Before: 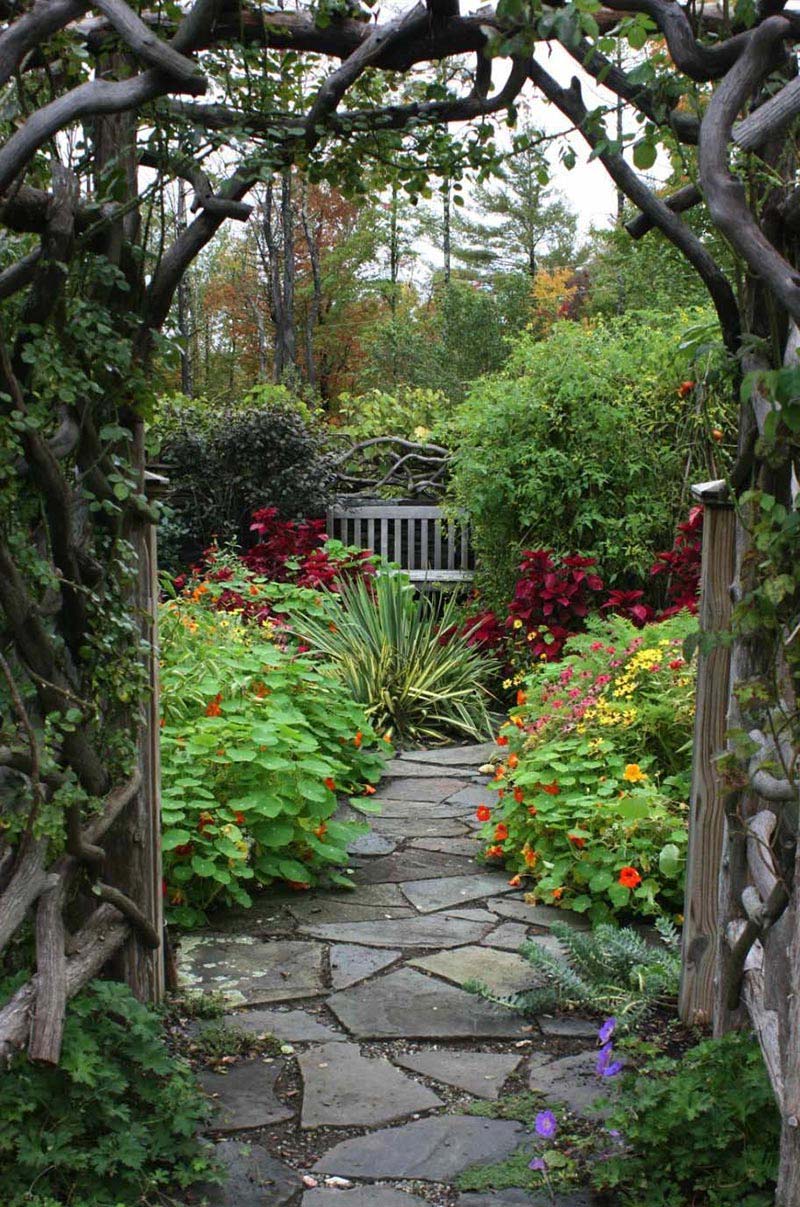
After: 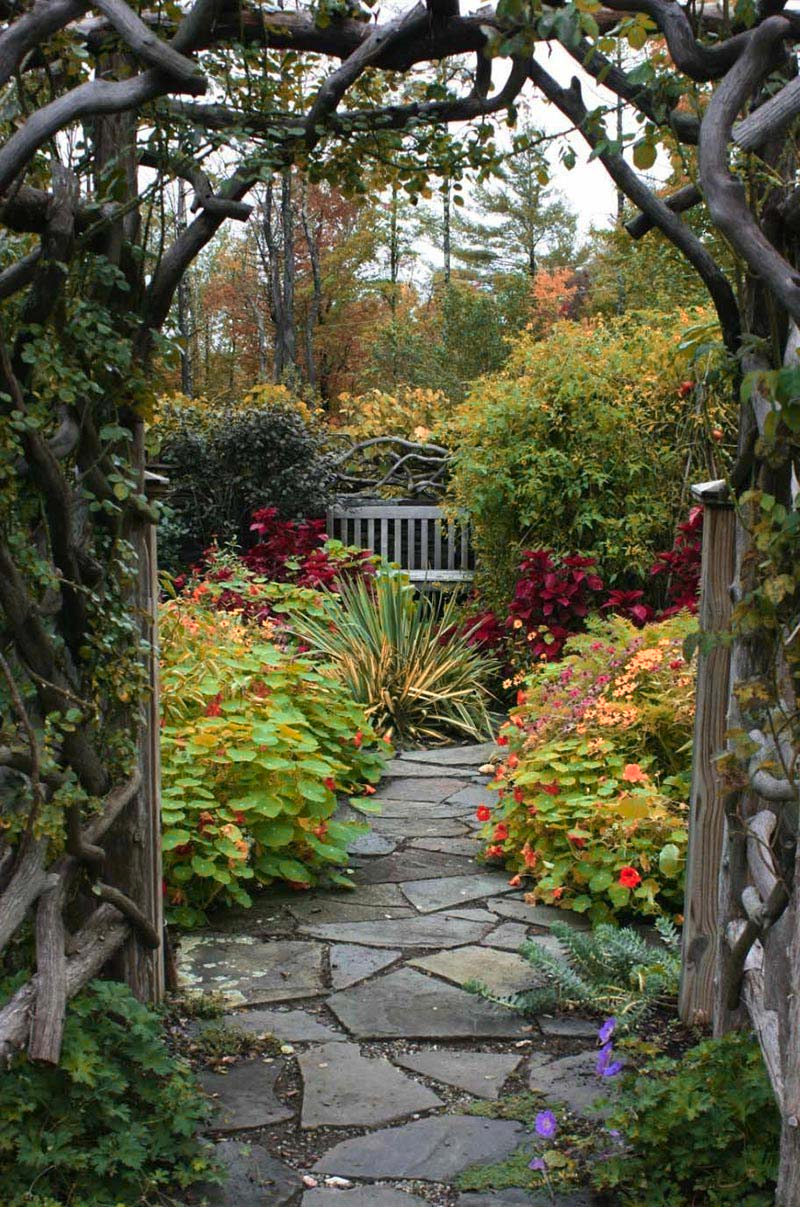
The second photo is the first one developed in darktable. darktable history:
color zones: curves: ch2 [(0, 0.5) (0.084, 0.497) (0.323, 0.335) (0.4, 0.497) (1, 0.5)]
